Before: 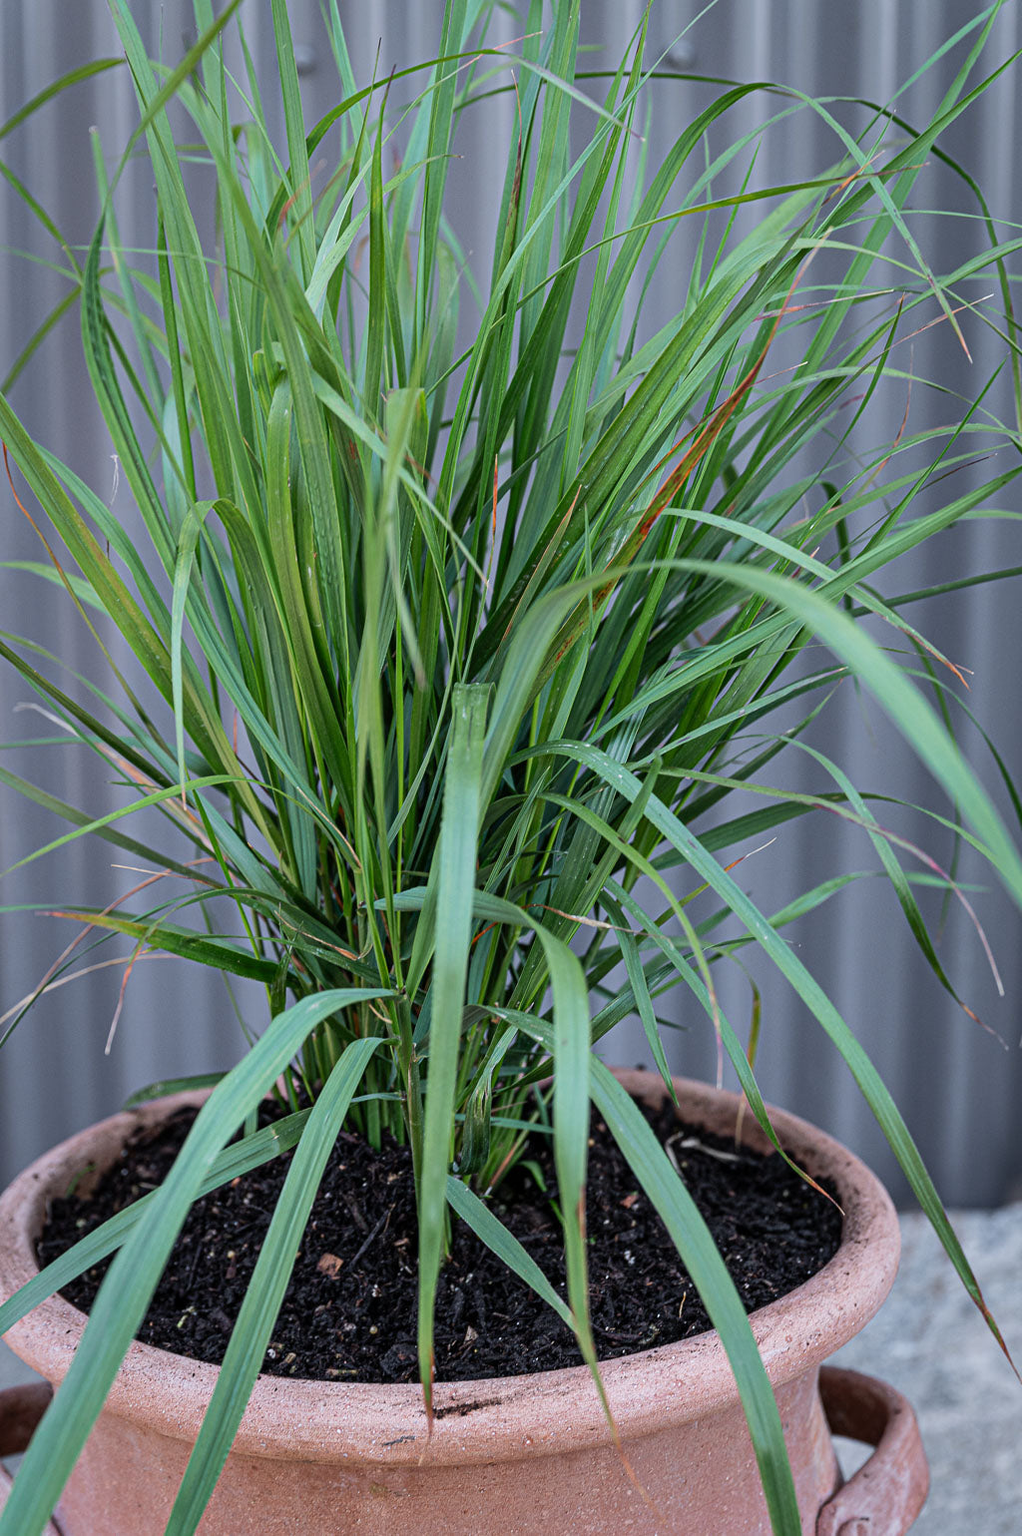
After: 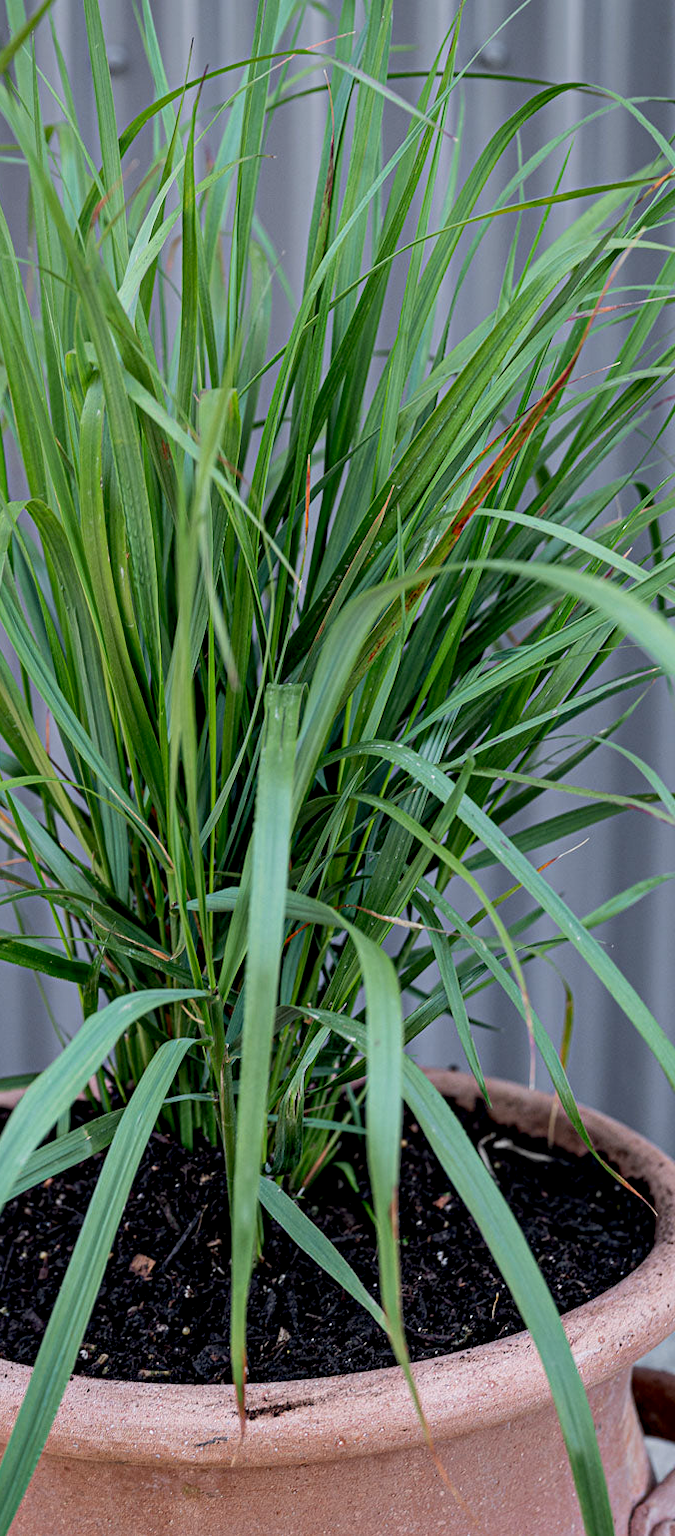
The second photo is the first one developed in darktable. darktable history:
exposure: black level correction 0.009, compensate highlight preservation false
crop and rotate: left 18.442%, right 15.508%
color correction: highlights b* 3
